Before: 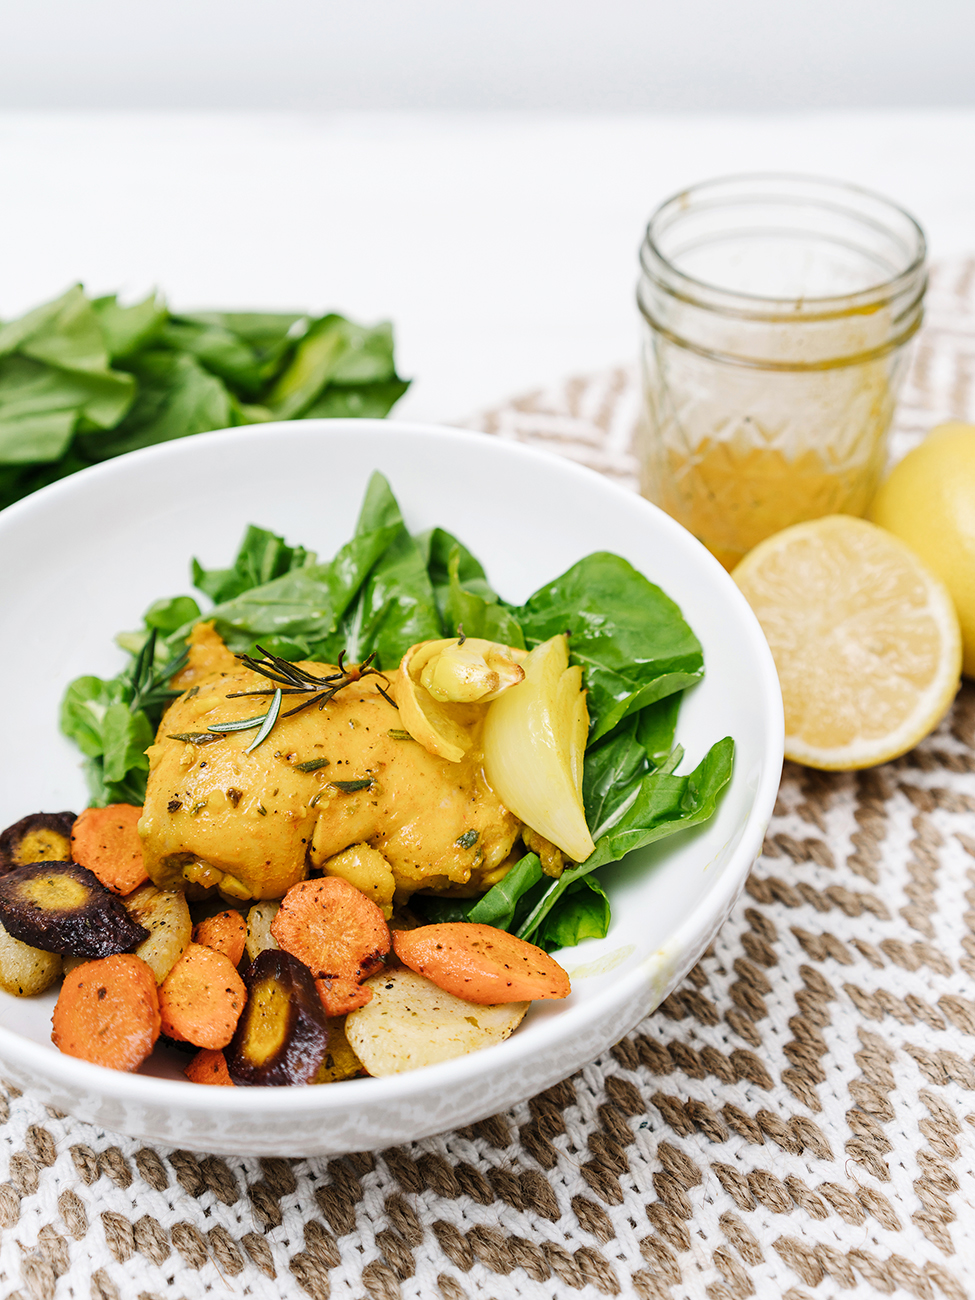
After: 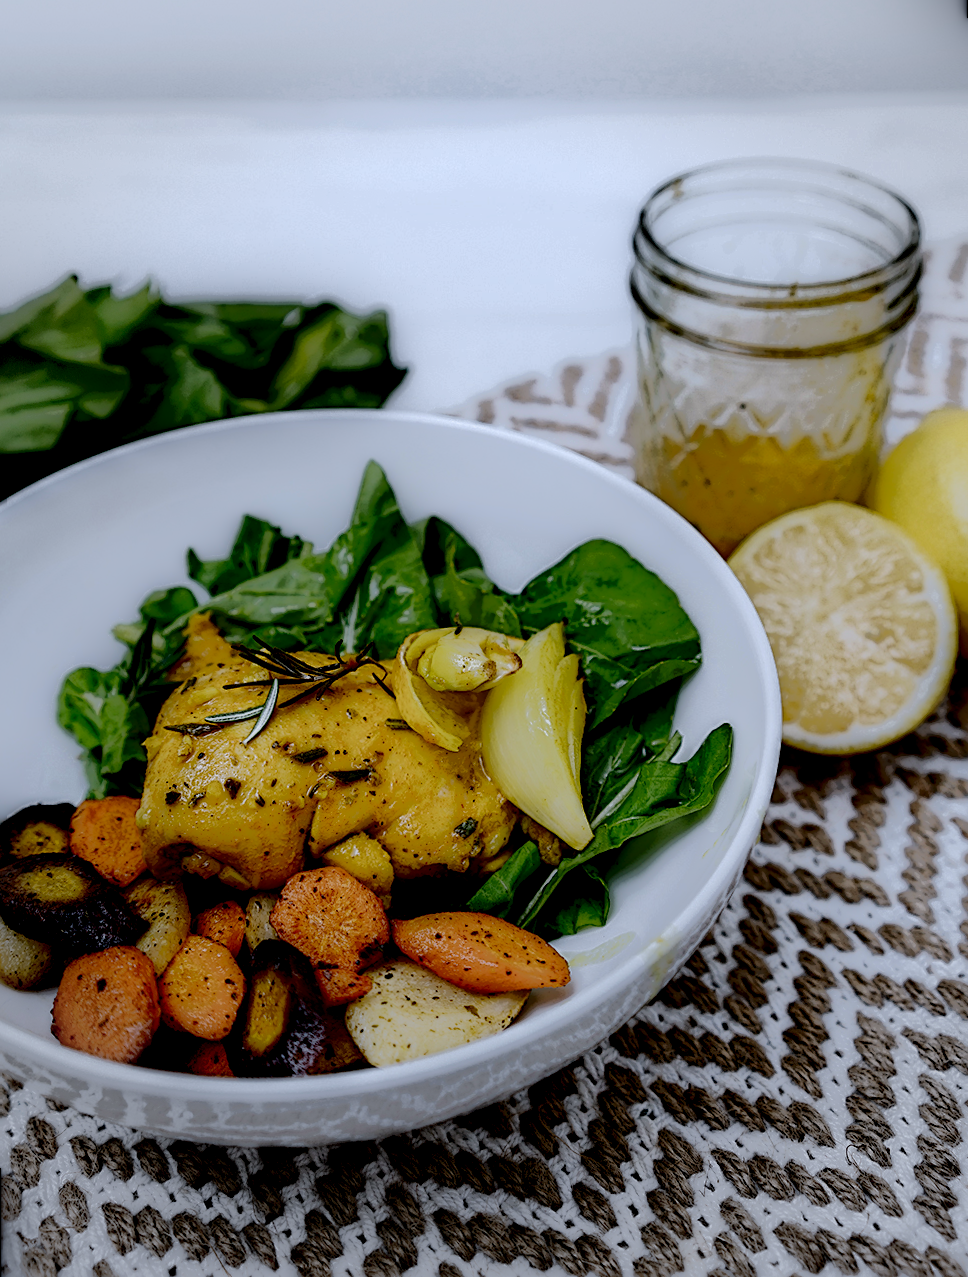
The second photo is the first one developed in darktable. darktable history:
tone equalizer: on, module defaults
rotate and perspective: rotation -0.45°, automatic cropping original format, crop left 0.008, crop right 0.992, crop top 0.012, crop bottom 0.988
shadows and highlights: low approximation 0.01, soften with gaussian
vignetting: fall-off start 91%, fall-off radius 39.39%, brightness -0.182, saturation -0.3, width/height ratio 1.219, shape 1.3, dithering 8-bit output, unbound false
local contrast: highlights 0%, shadows 198%, detail 164%, midtone range 0.001
white balance: red 0.954, blue 1.079
sharpen: radius 2.531, amount 0.628
contrast brightness saturation: saturation -0.04
